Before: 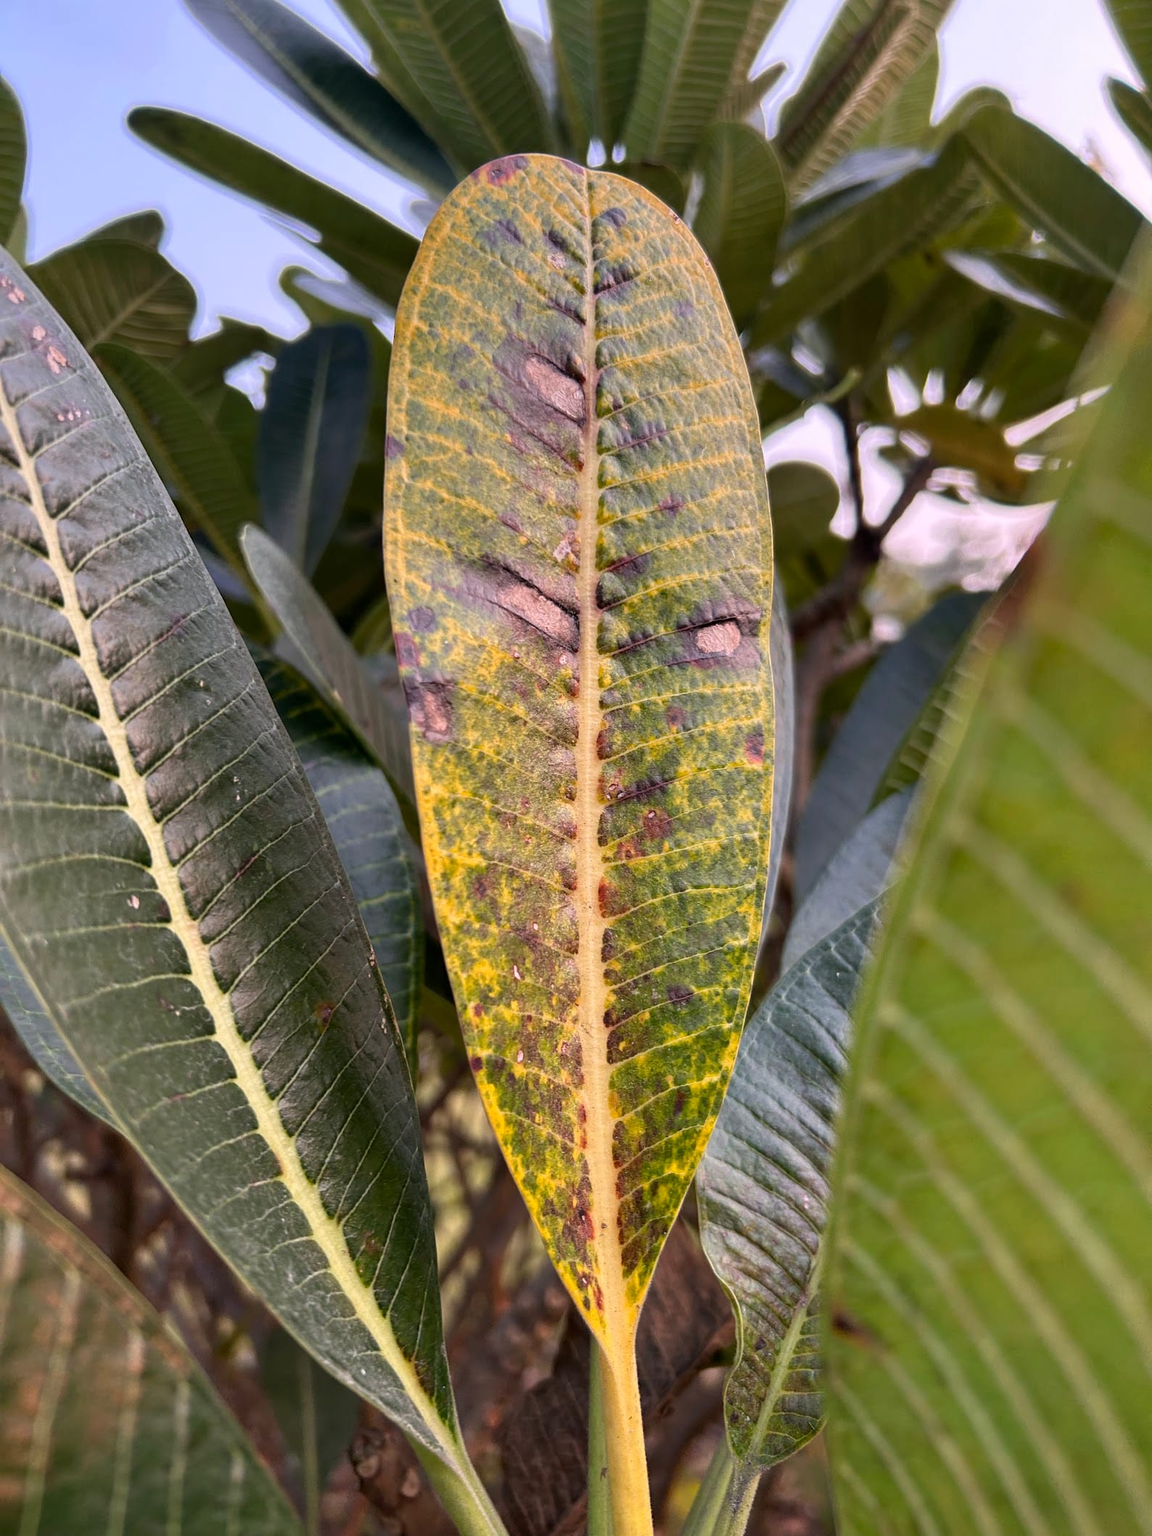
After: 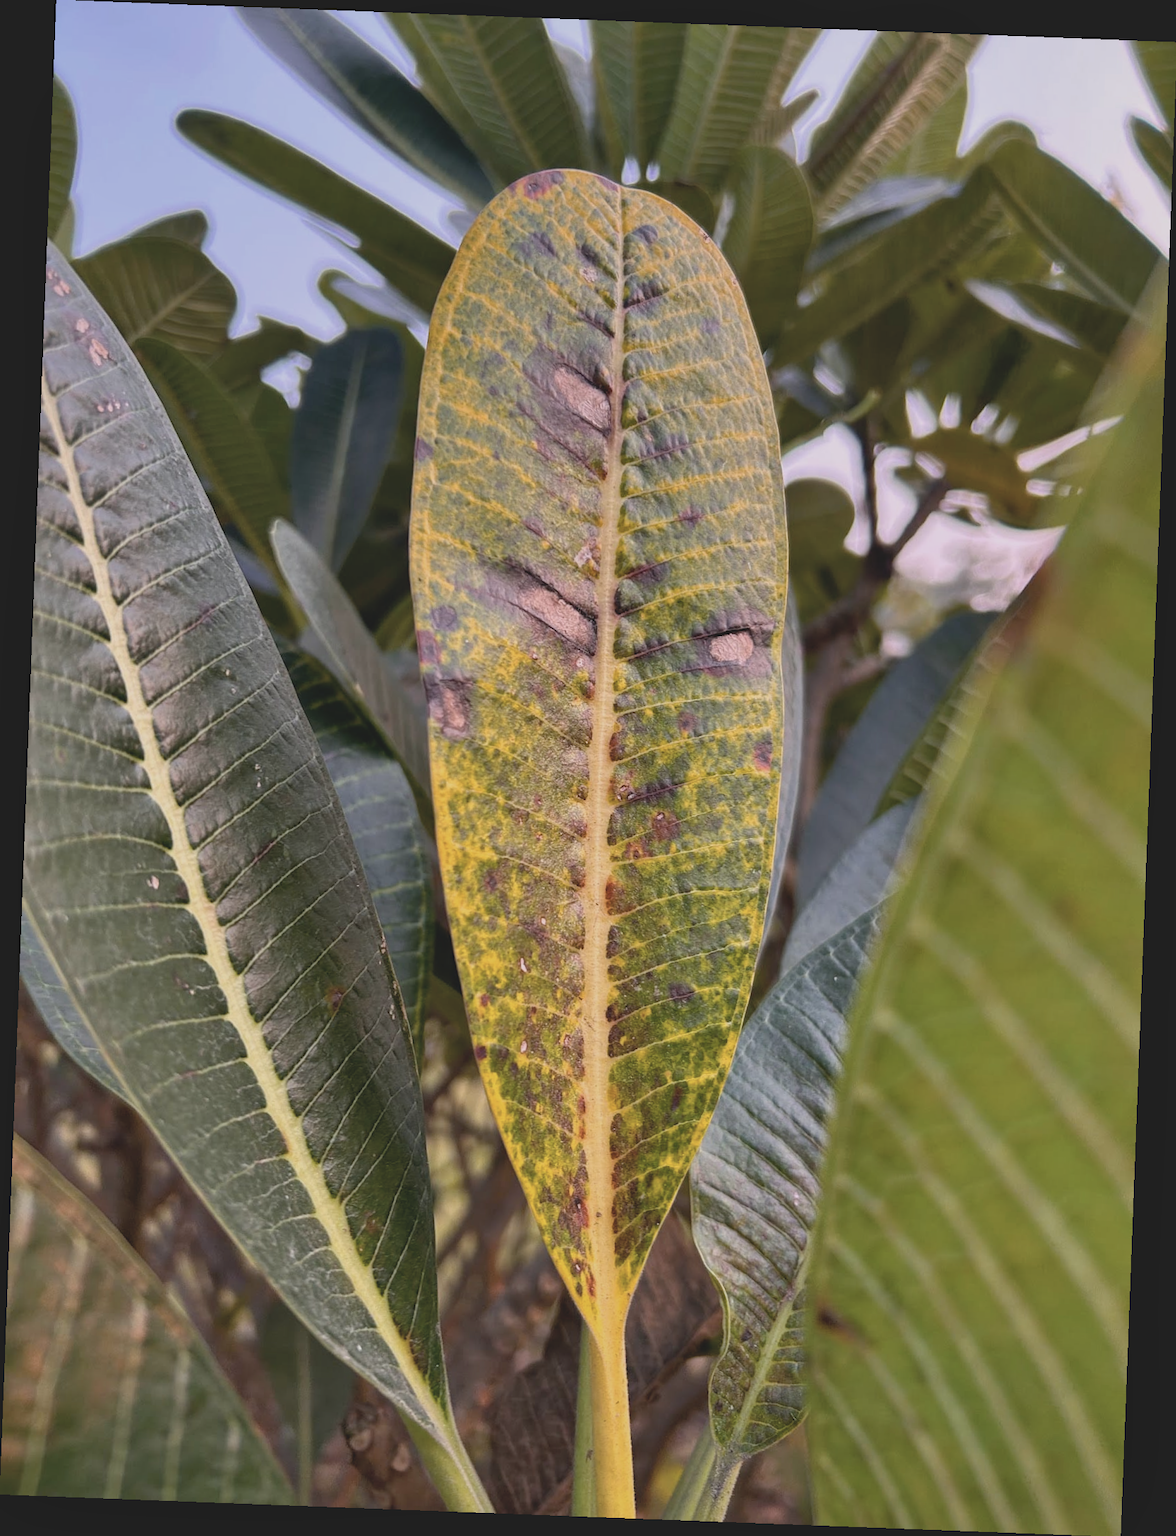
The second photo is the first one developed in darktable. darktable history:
rotate and perspective: rotation 2.17°, automatic cropping off
color balance rgb: perceptual saturation grading › global saturation 30%, global vibrance 20%
local contrast: mode bilateral grid, contrast 20, coarseness 50, detail 120%, midtone range 0.2
contrast brightness saturation: contrast -0.26, saturation -0.43
